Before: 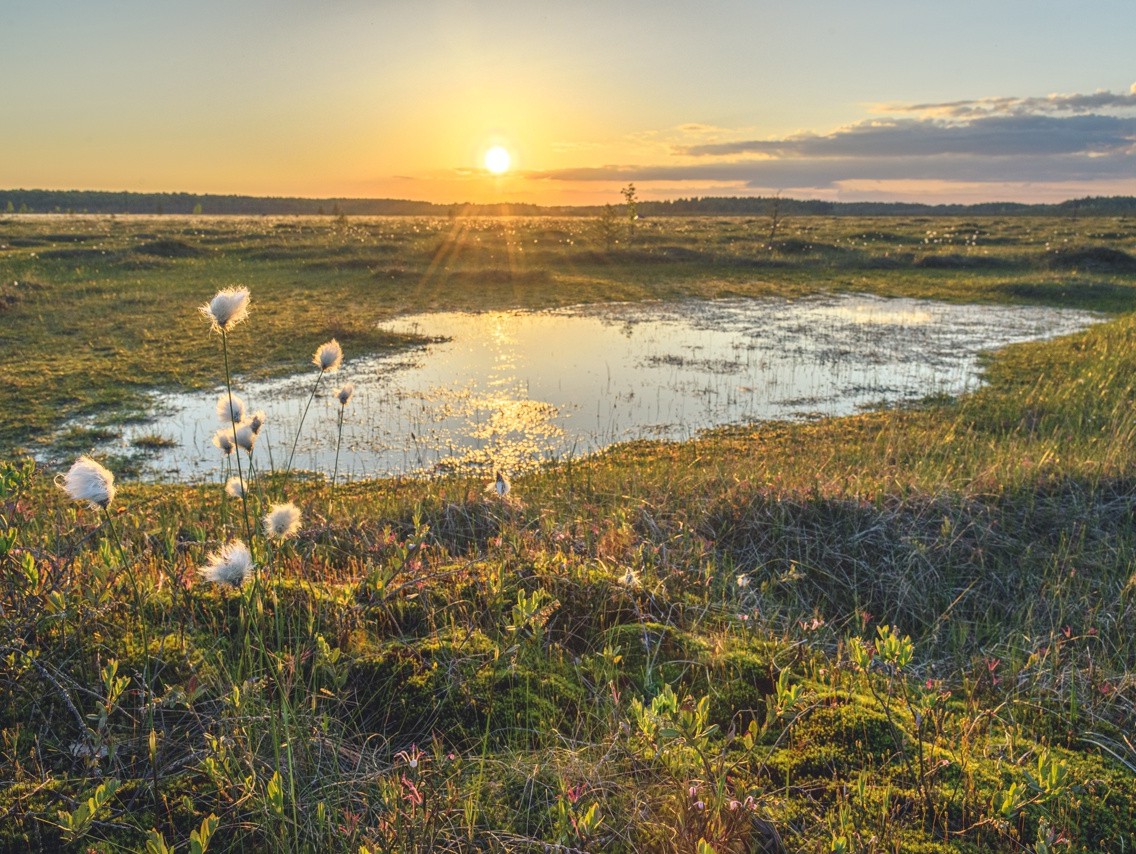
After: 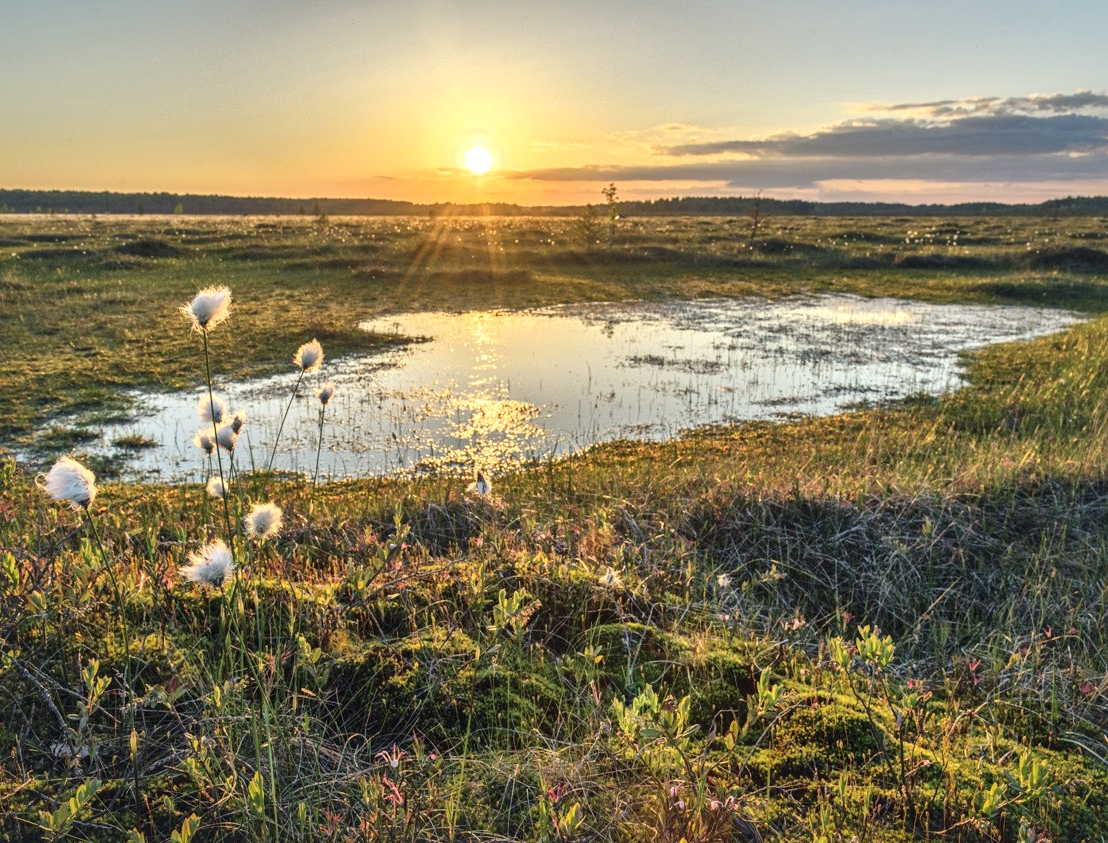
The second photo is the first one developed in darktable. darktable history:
crop and rotate: left 1.774%, right 0.633%, bottom 1.28%
local contrast: mode bilateral grid, contrast 20, coarseness 50, detail 171%, midtone range 0.2
